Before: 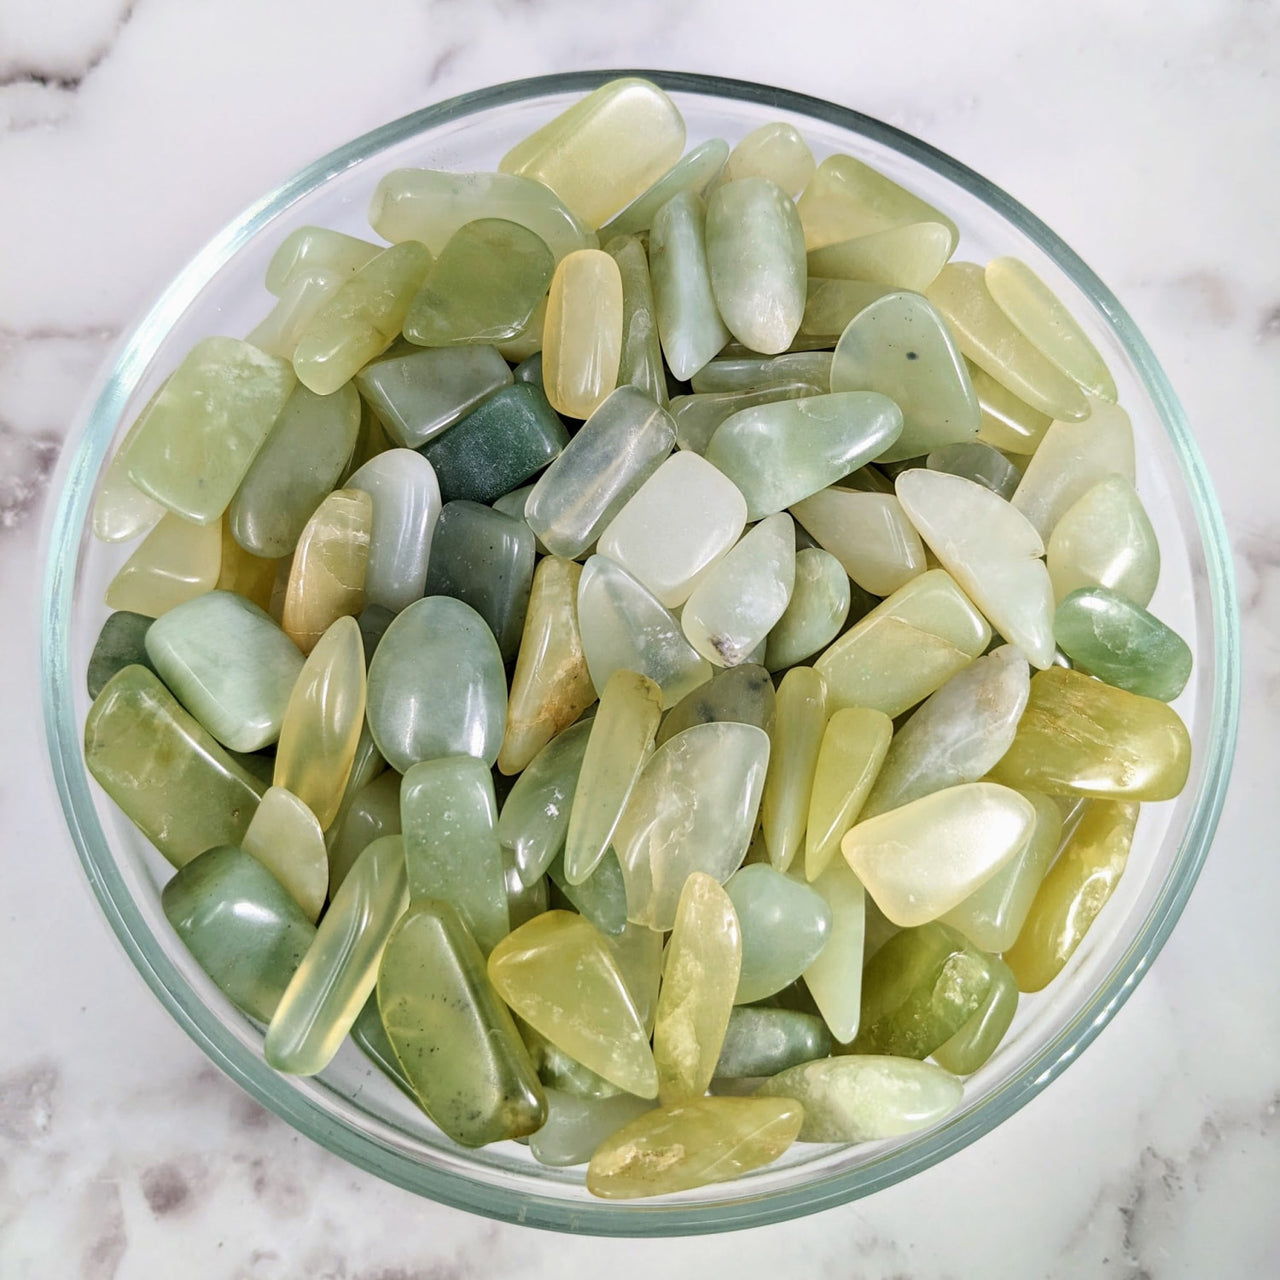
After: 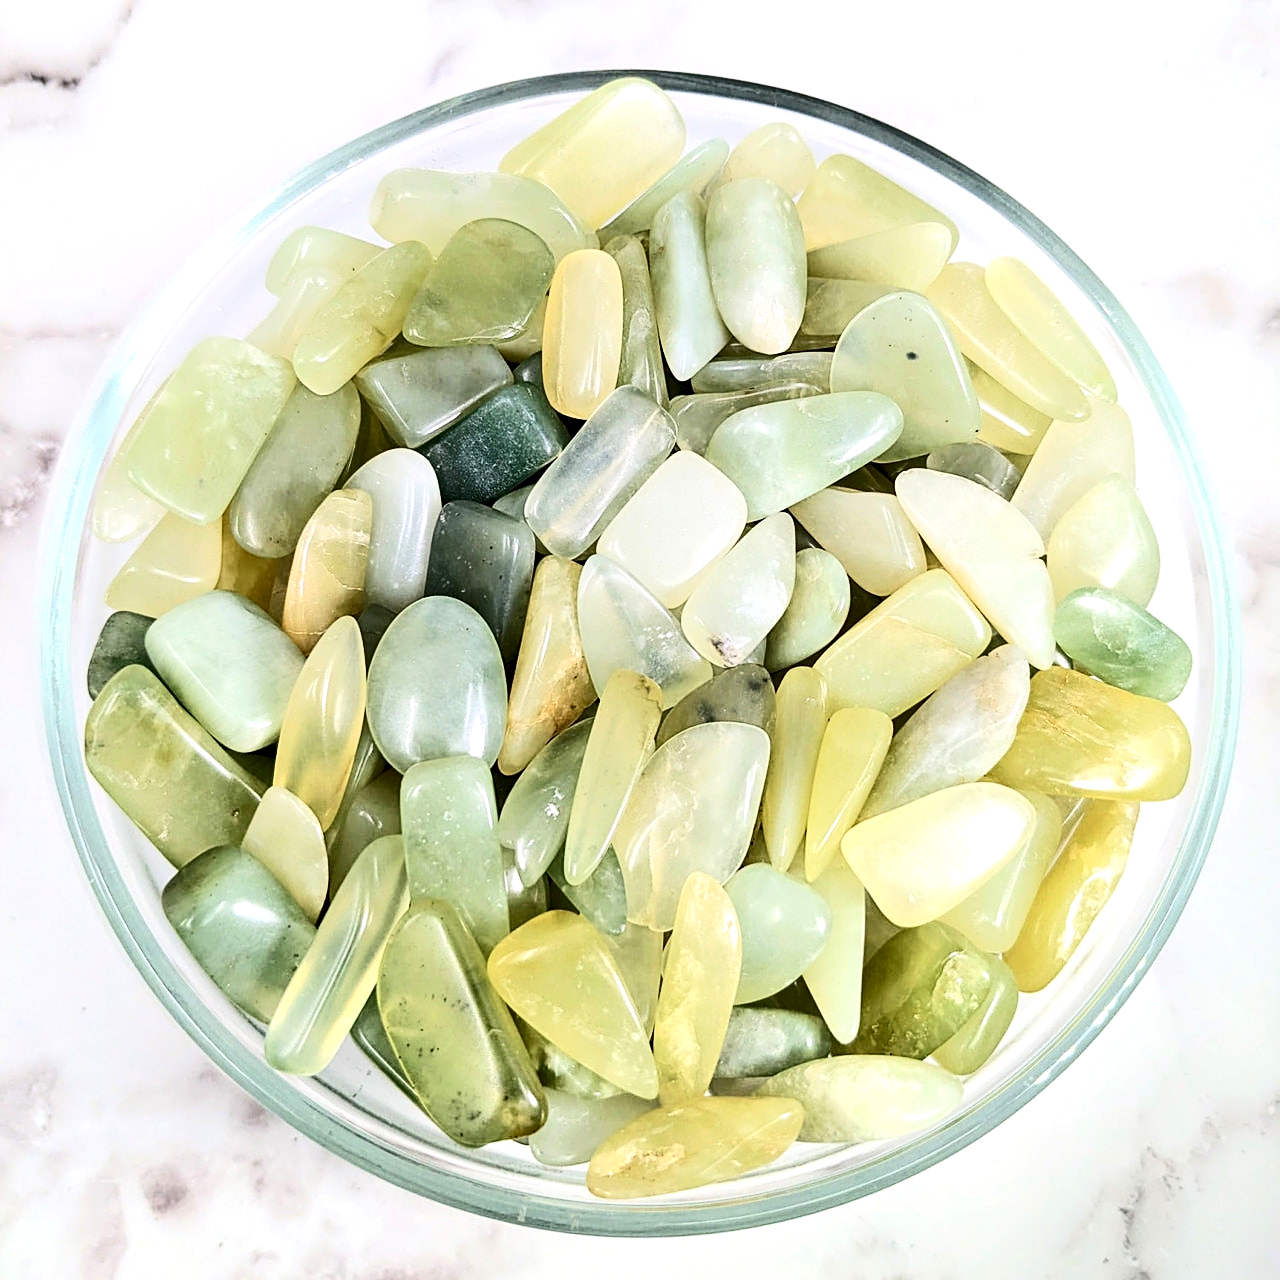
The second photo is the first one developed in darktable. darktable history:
exposure: black level correction 0.001, exposure 0.499 EV, compensate exposure bias true, compensate highlight preservation false
sharpen: on, module defaults
tone curve: curves: ch0 [(0, 0) (0.288, 0.201) (0.683, 0.793) (1, 1)], color space Lab, independent channels, preserve colors none
